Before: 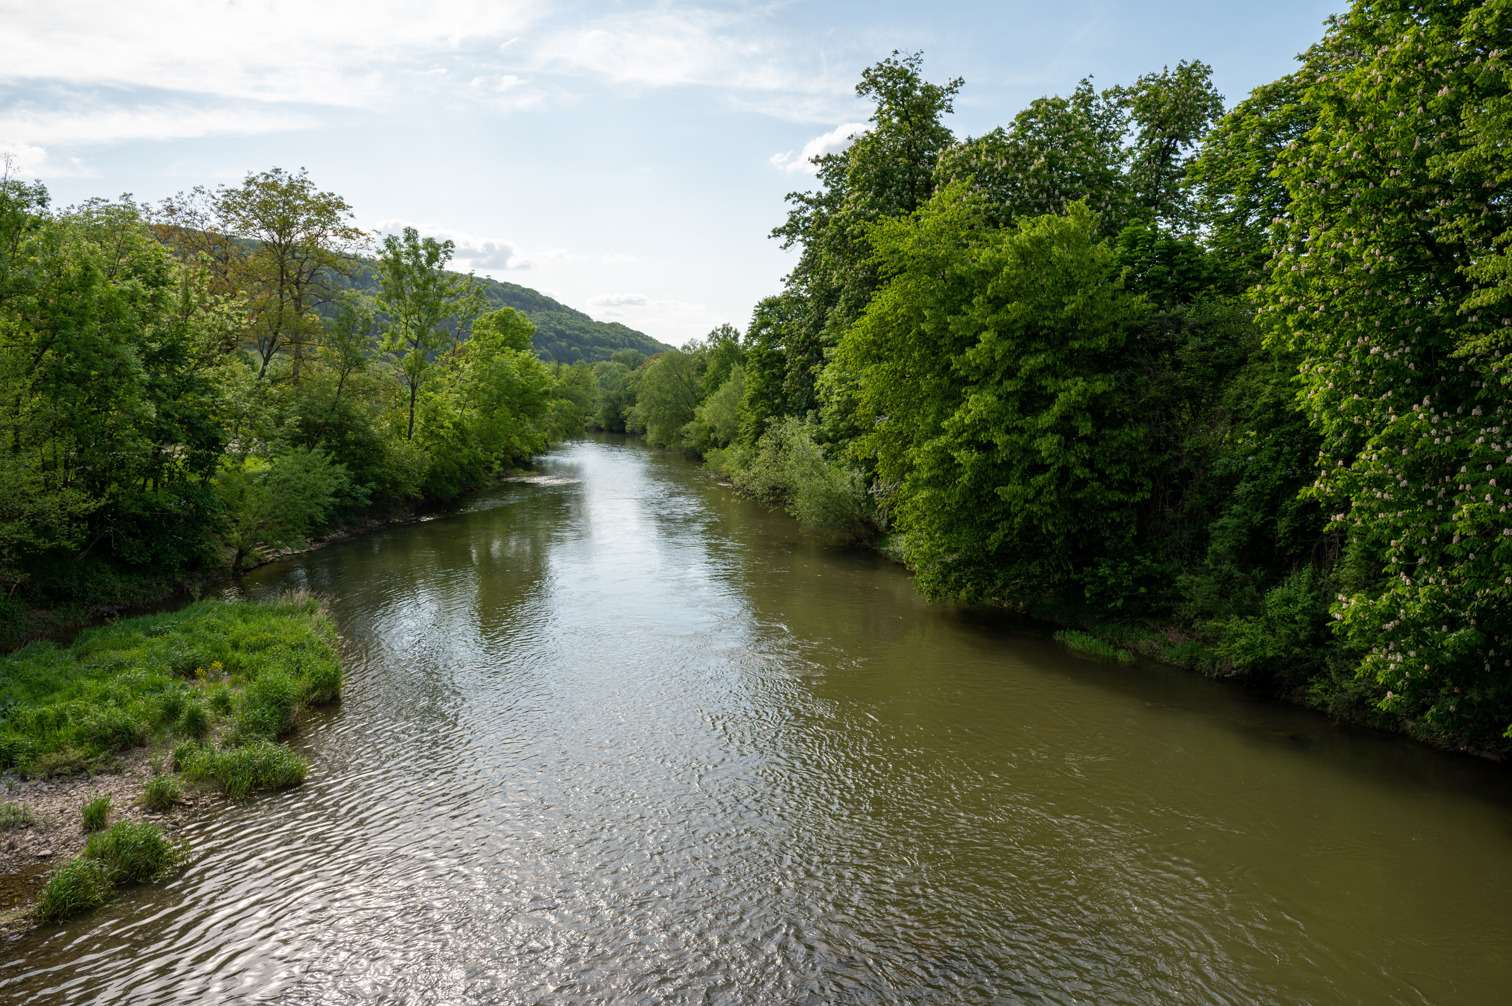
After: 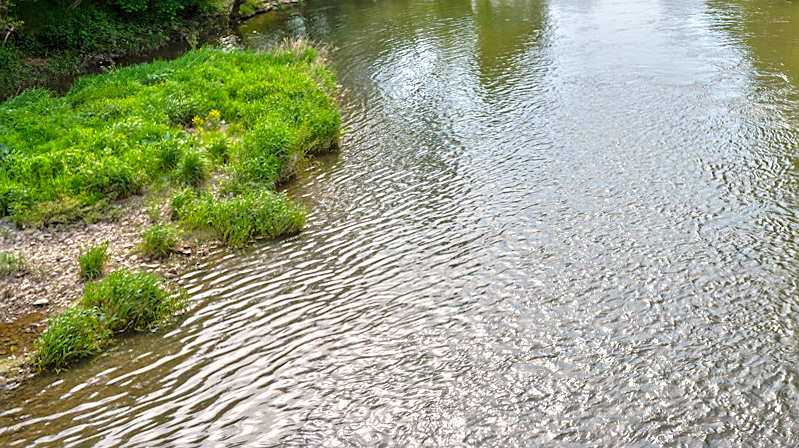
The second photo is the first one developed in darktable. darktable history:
levels: mode automatic, black 0.023%, white 99.97%, levels [0.062, 0.494, 0.925]
color balance: lift [1, 1, 0.999, 1.001], gamma [1, 1.003, 1.005, 0.995], gain [1, 0.992, 0.988, 1.012], contrast 5%, output saturation 110%
crop and rotate: top 54.778%, right 46.61%, bottom 0.159%
tone equalizer: -8 EV 2 EV, -7 EV 2 EV, -6 EV 2 EV, -5 EV 2 EV, -4 EV 2 EV, -3 EV 1.5 EV, -2 EV 1 EV, -1 EV 0.5 EV
sharpen: on, module defaults
white balance: emerald 1
rotate and perspective: rotation 0.174°, lens shift (vertical) 0.013, lens shift (horizontal) 0.019, shear 0.001, automatic cropping original format, crop left 0.007, crop right 0.991, crop top 0.016, crop bottom 0.997
